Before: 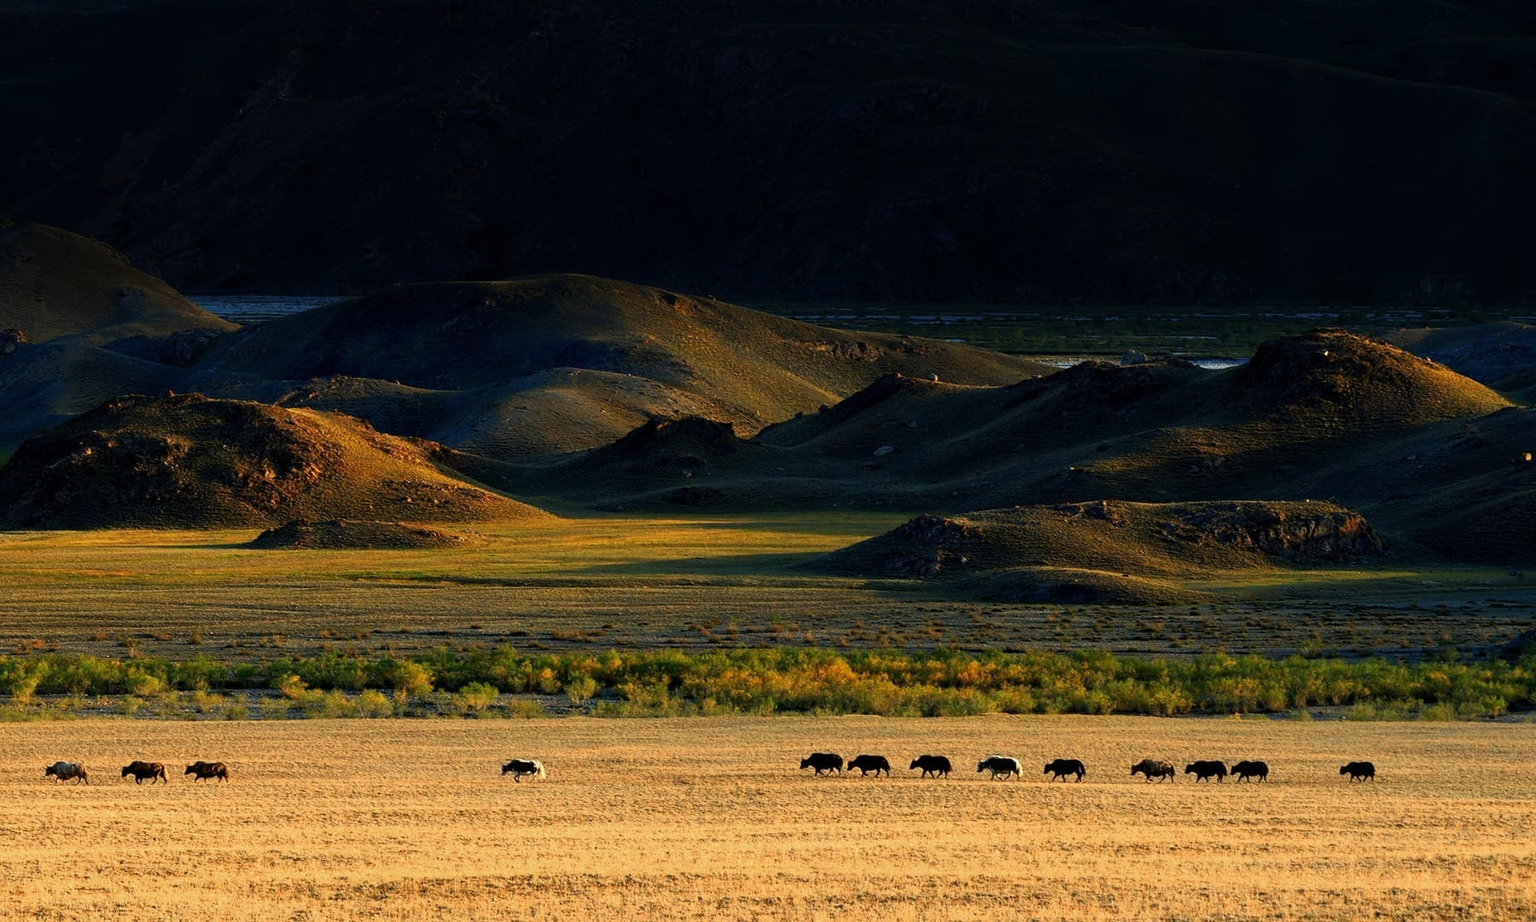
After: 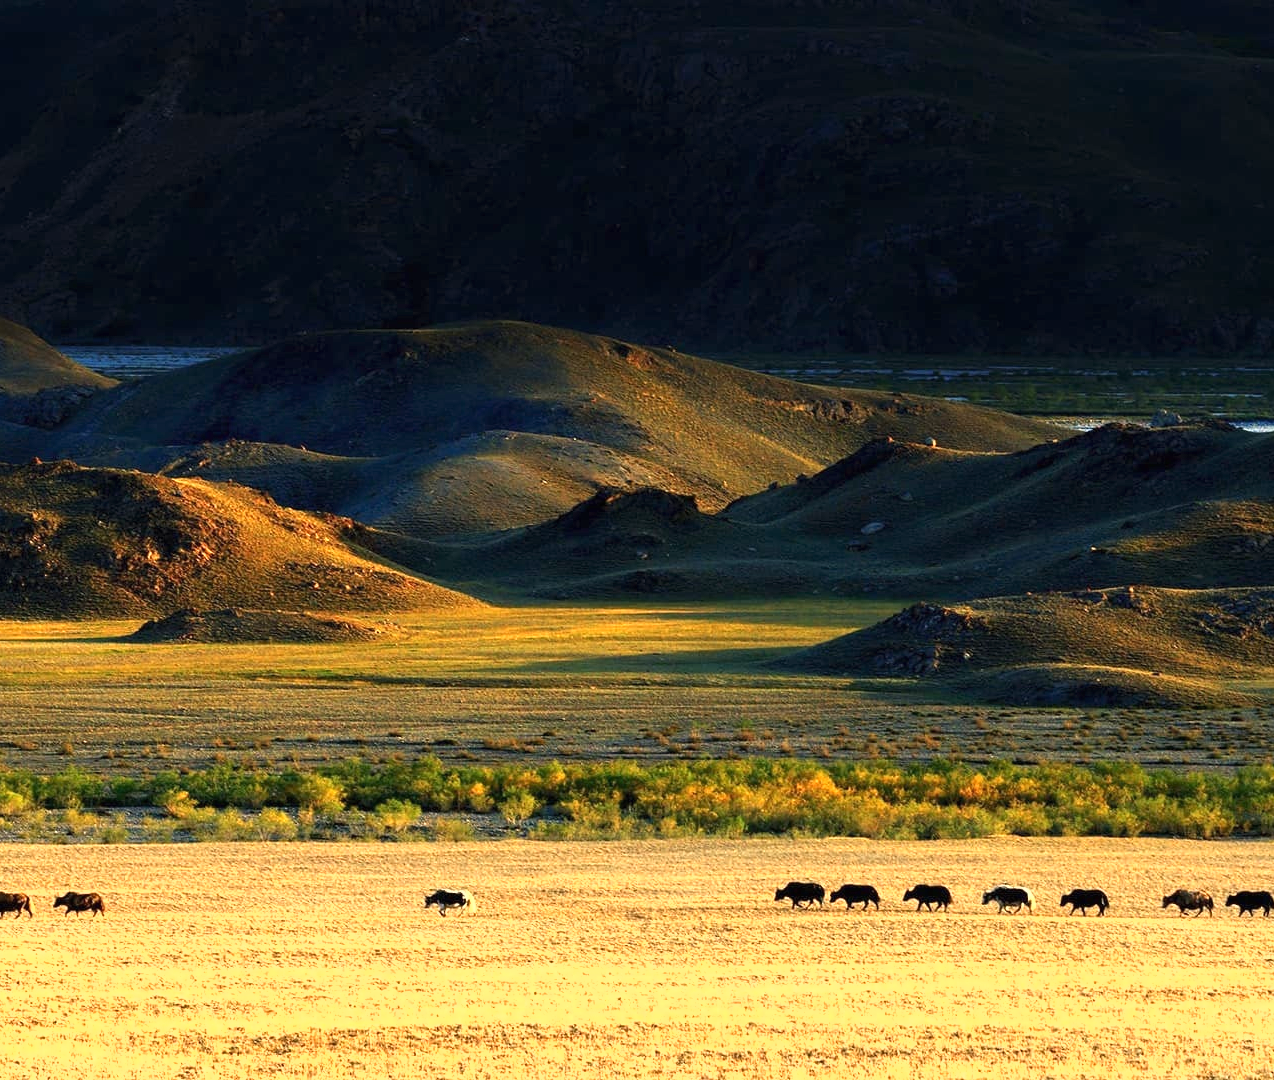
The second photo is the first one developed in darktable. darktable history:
fill light: on, module defaults
exposure: black level correction 0, exposure 0.7 EV, compensate exposure bias true, compensate highlight preservation false
crop and rotate: left 9.061%, right 20.142%
